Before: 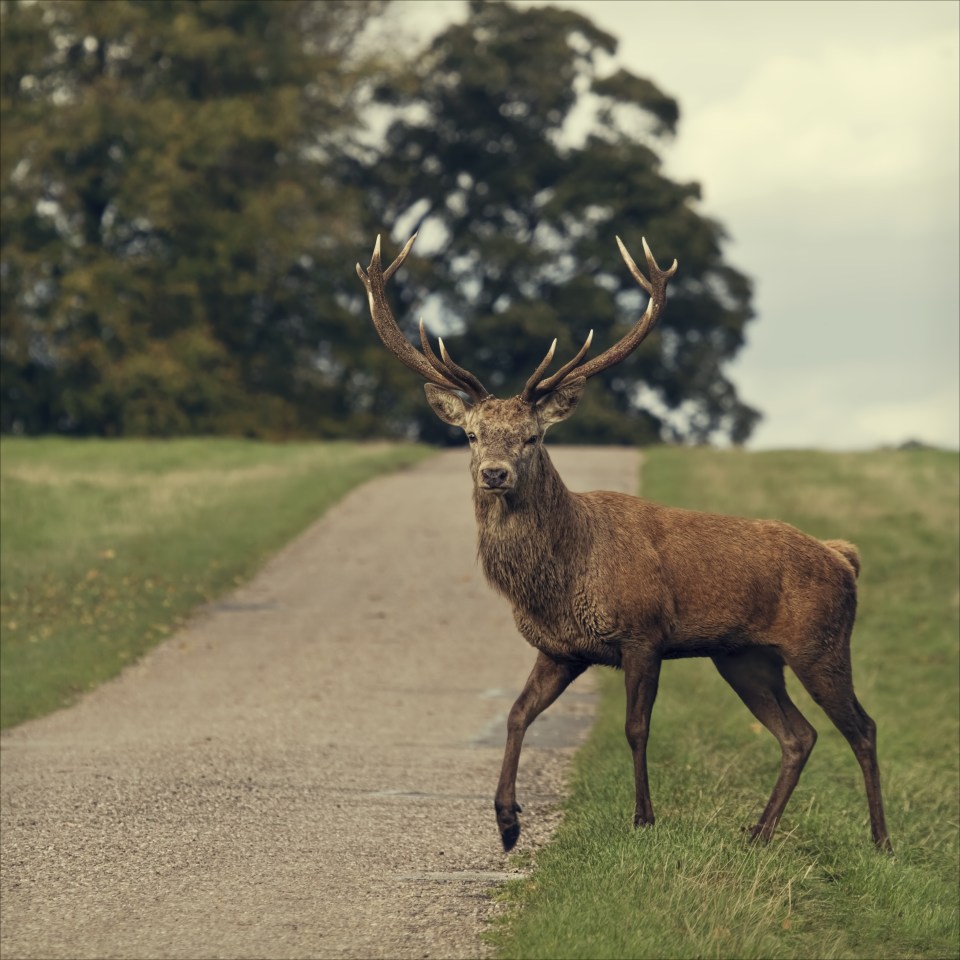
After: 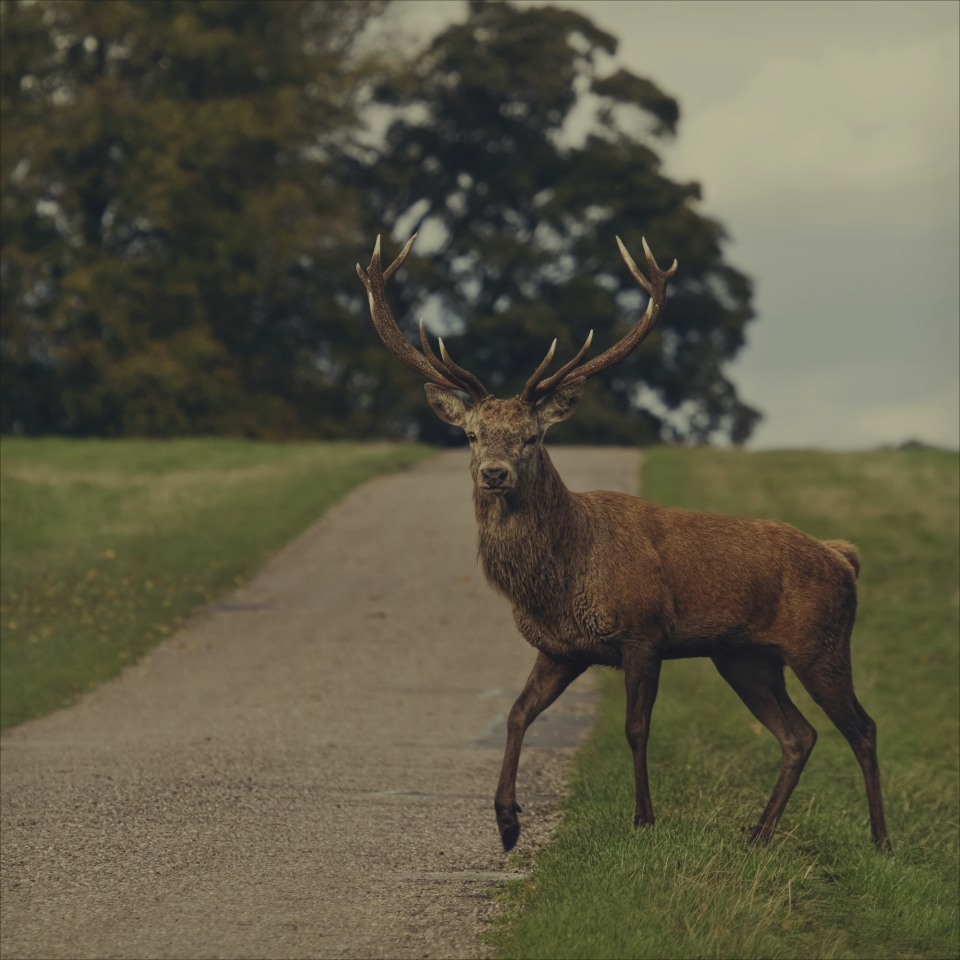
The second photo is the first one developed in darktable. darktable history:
contrast brightness saturation: contrast 0.043, saturation 0.157
exposure: black level correction -0.017, exposure -1.026 EV, compensate highlight preservation false
